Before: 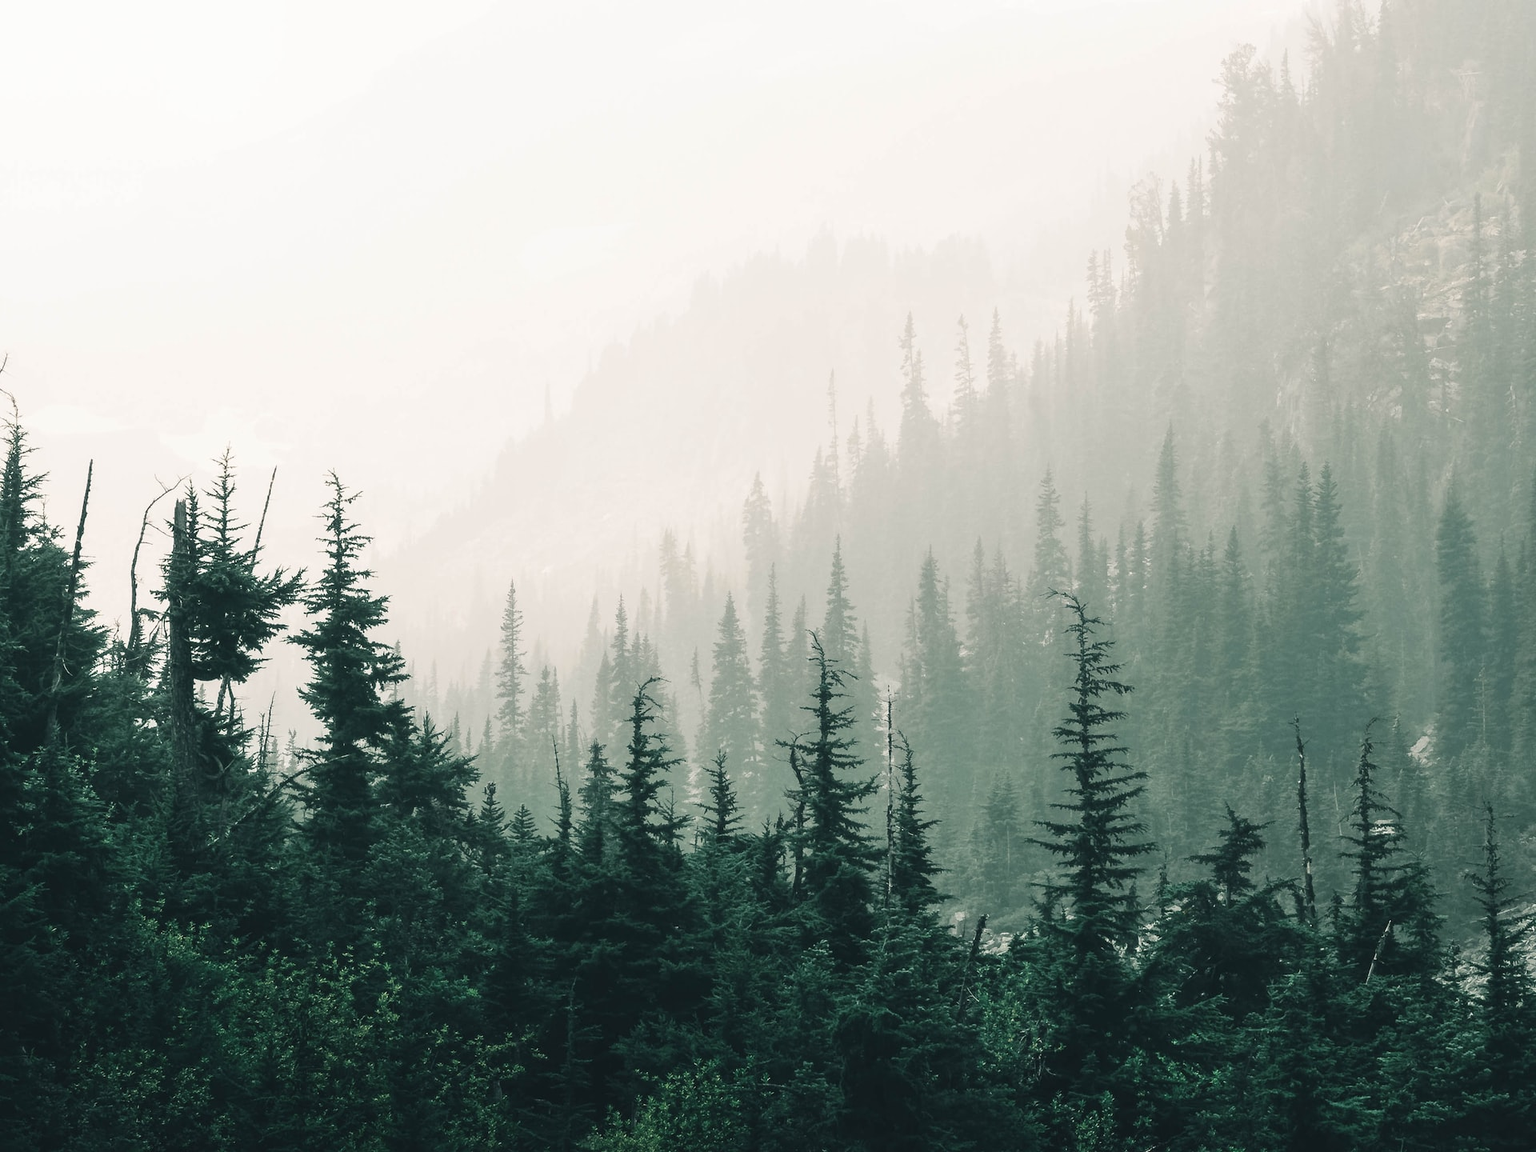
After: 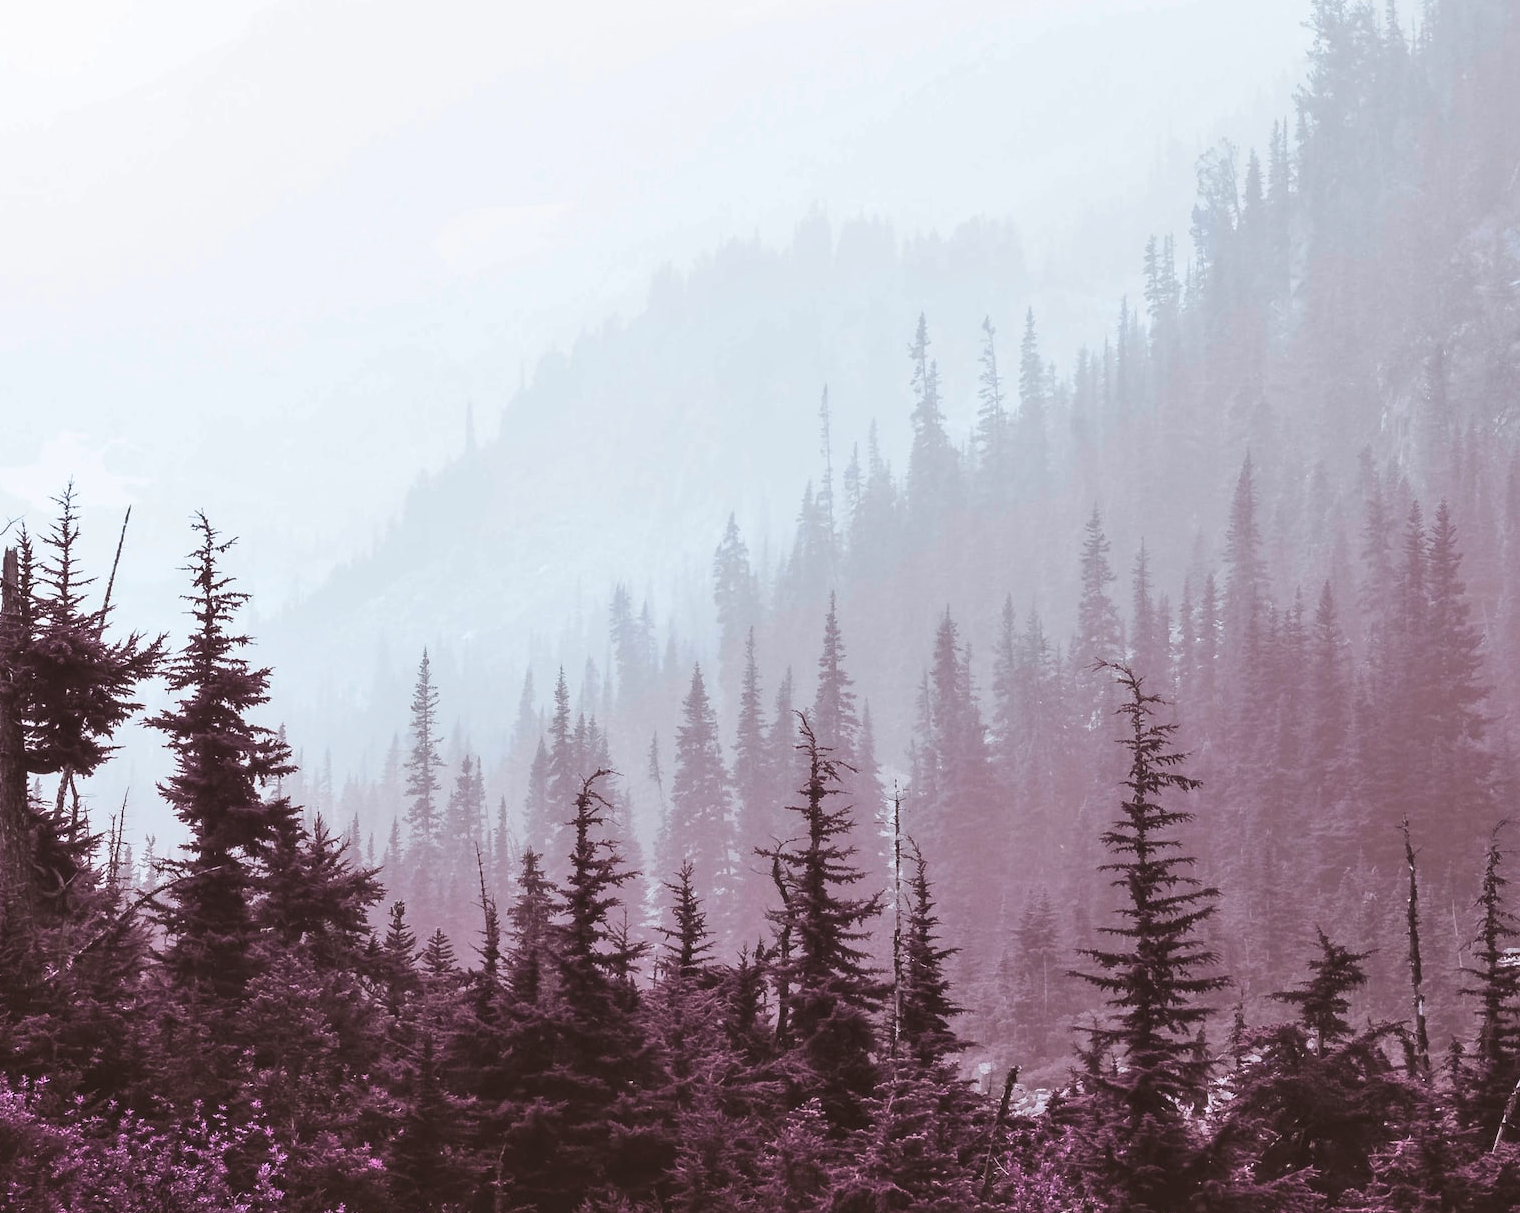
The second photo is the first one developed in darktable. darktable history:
crop: left 11.225%, top 5.381%, right 9.565%, bottom 10.314%
color balance rgb: hue shift 180°, global vibrance 50%, contrast 0.32%
contrast brightness saturation: contrast 0.05
shadows and highlights: shadows 49, highlights -41, soften with gaussian
